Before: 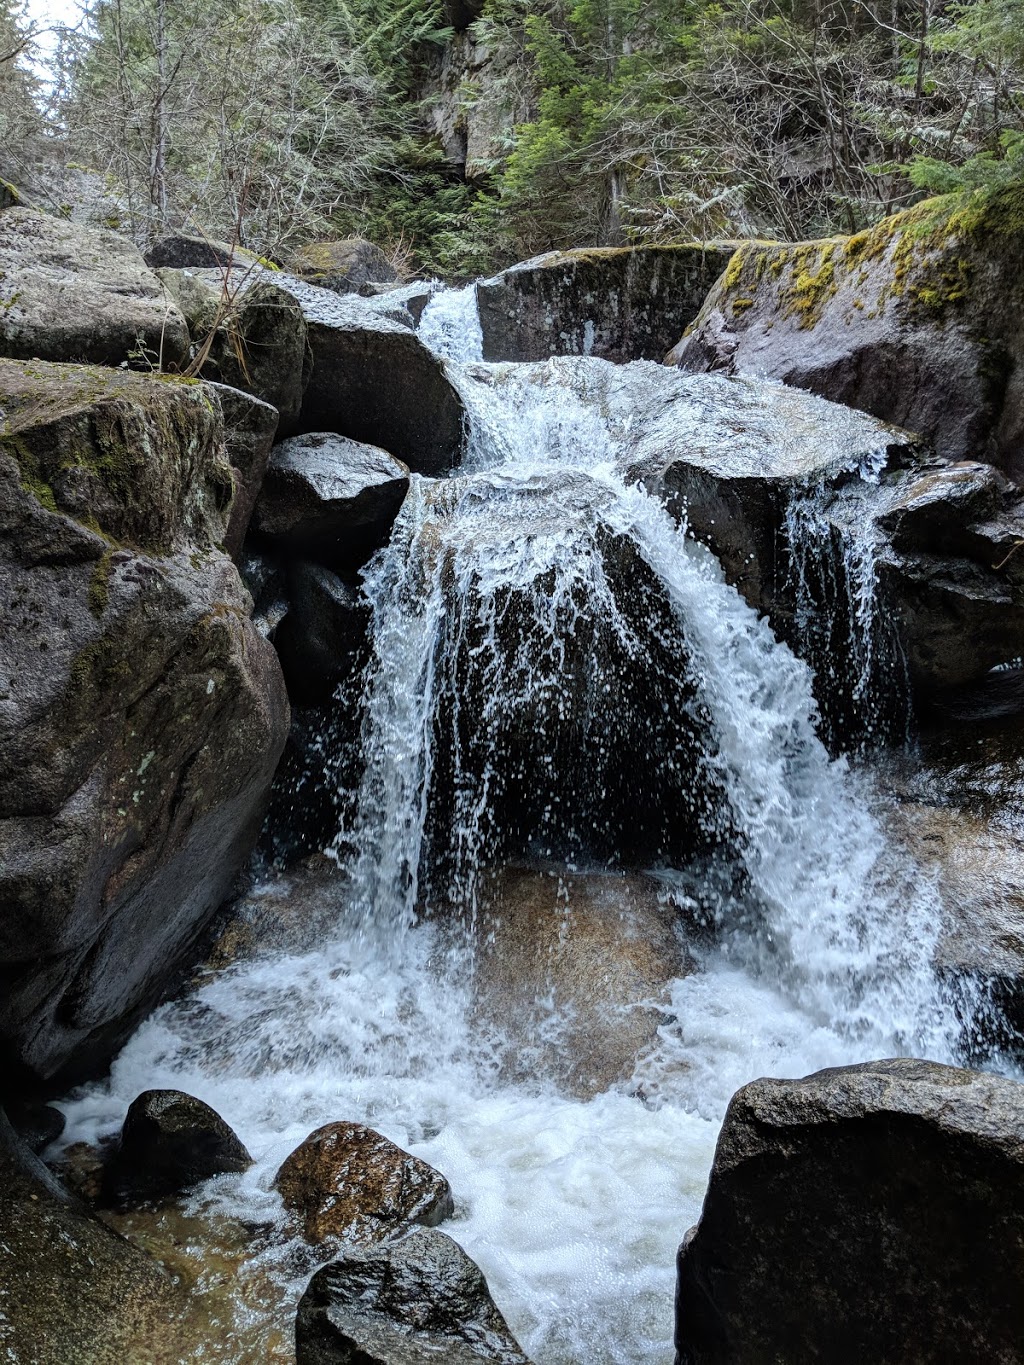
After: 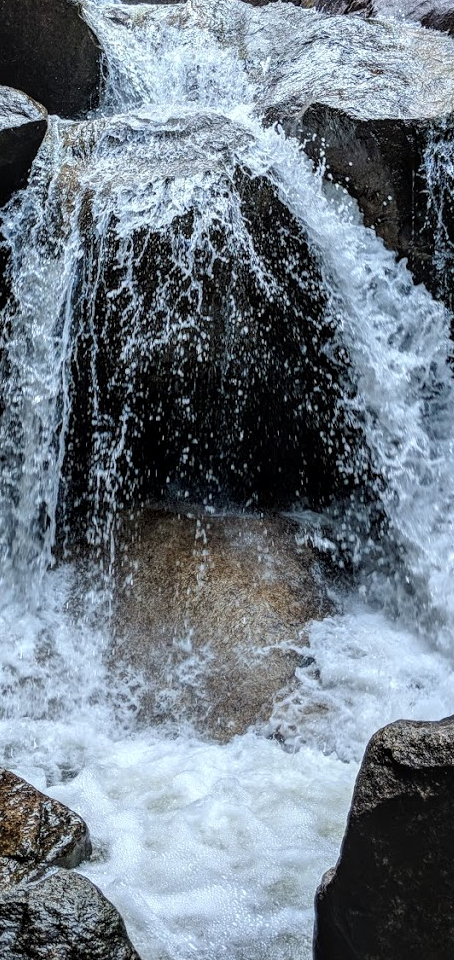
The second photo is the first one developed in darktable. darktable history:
local contrast: on, module defaults
crop: left 35.432%, top 26.233%, right 20.145%, bottom 3.432%
